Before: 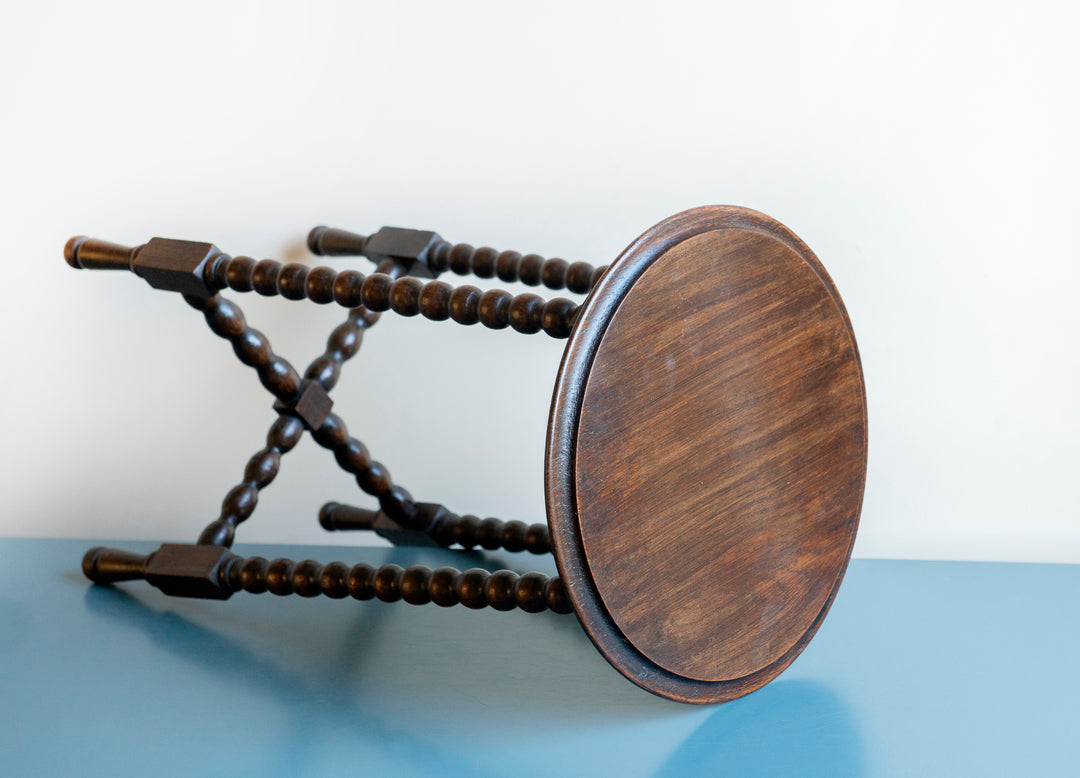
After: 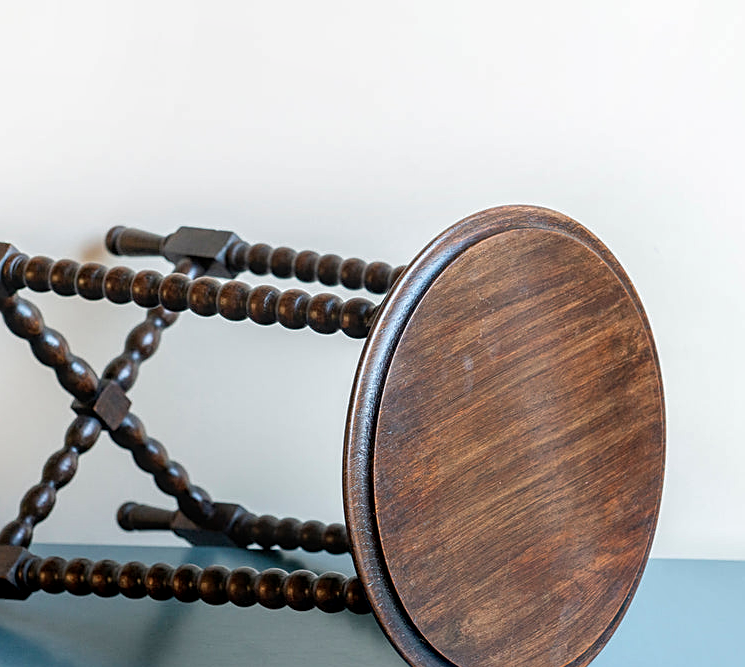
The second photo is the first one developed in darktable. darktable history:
local contrast: on, module defaults
sharpen: on, module defaults
crop: left 18.715%, right 12.256%, bottom 14.228%
